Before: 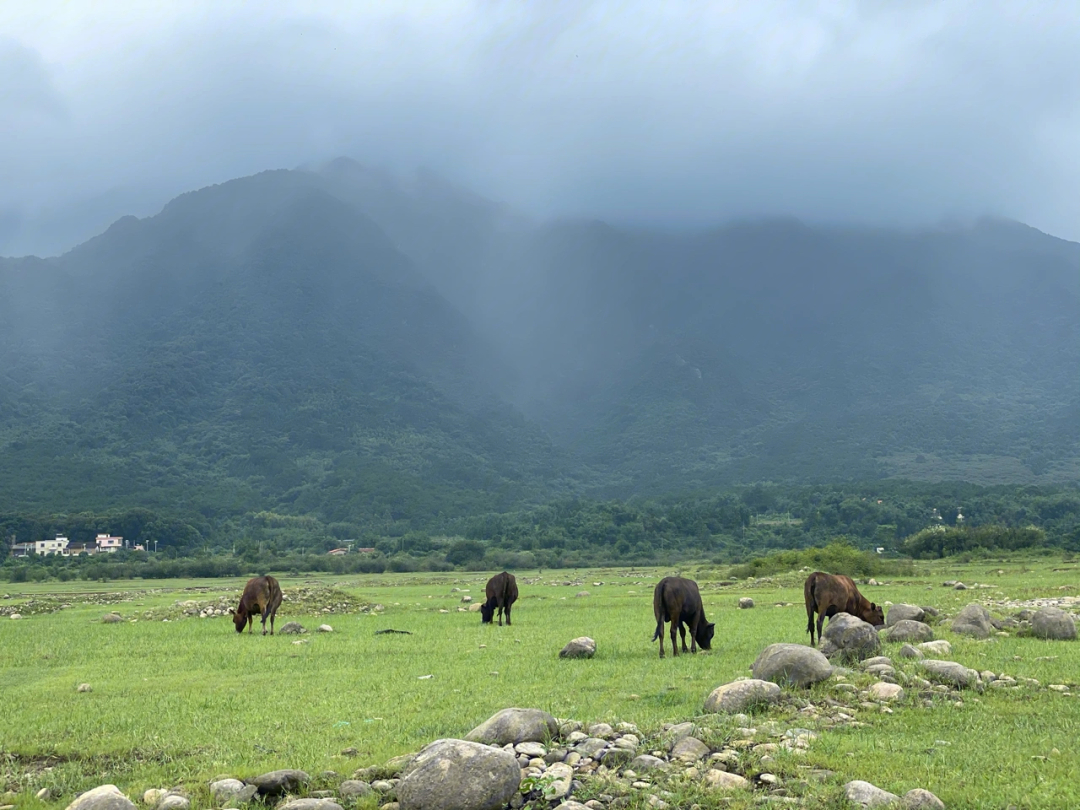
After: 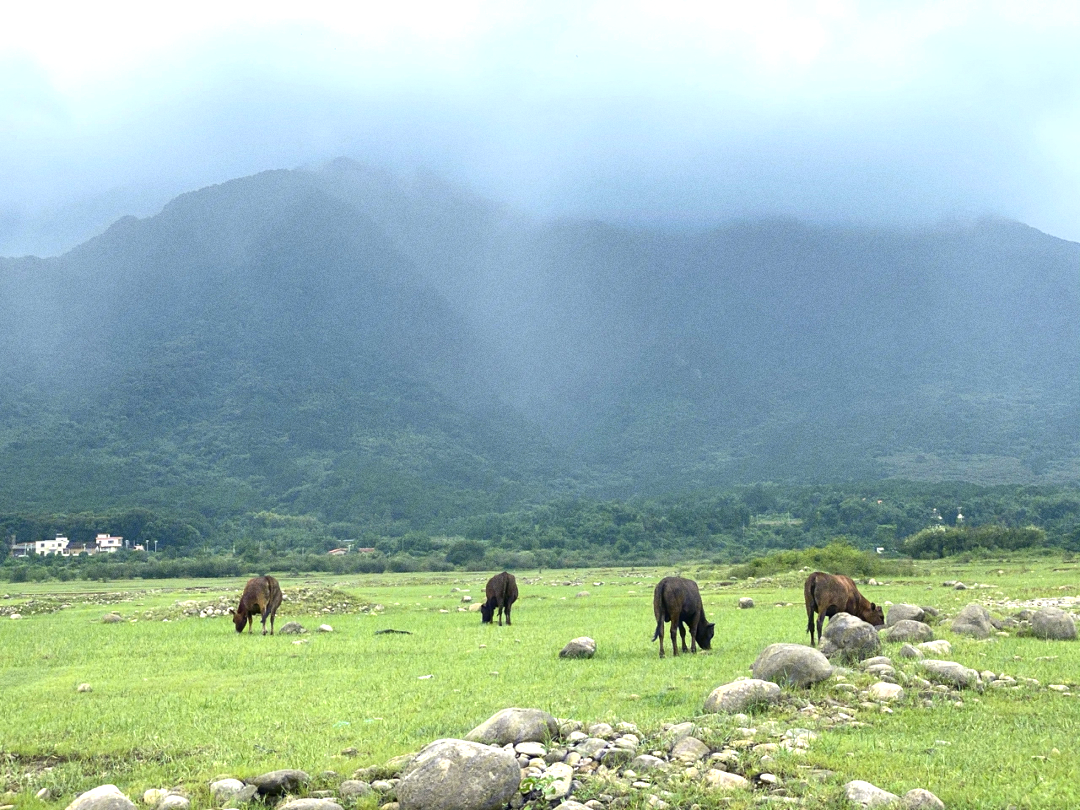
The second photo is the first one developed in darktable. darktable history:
grain: coarseness 0.47 ISO
exposure: exposure 0.7 EV, compensate highlight preservation false
